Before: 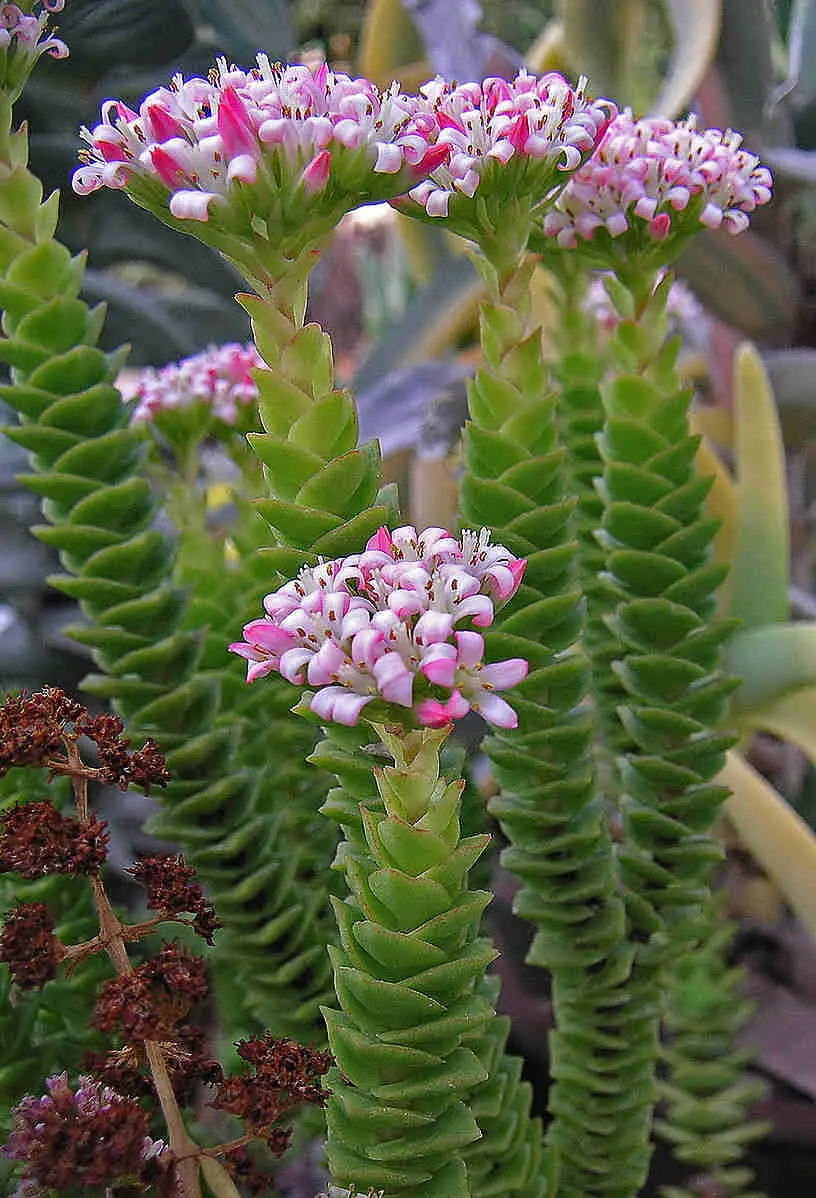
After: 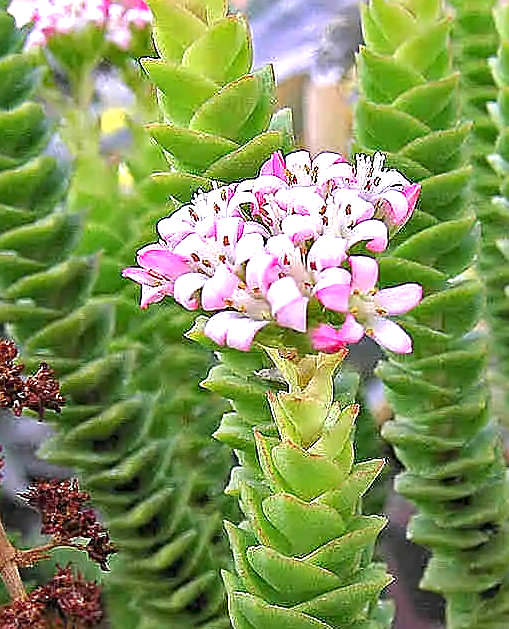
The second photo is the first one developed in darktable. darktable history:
crop: left 13.041%, top 31.376%, right 24.484%, bottom 16.092%
sharpen: on, module defaults
exposure: black level correction 0.001, exposure 1.31 EV, compensate highlight preservation false
